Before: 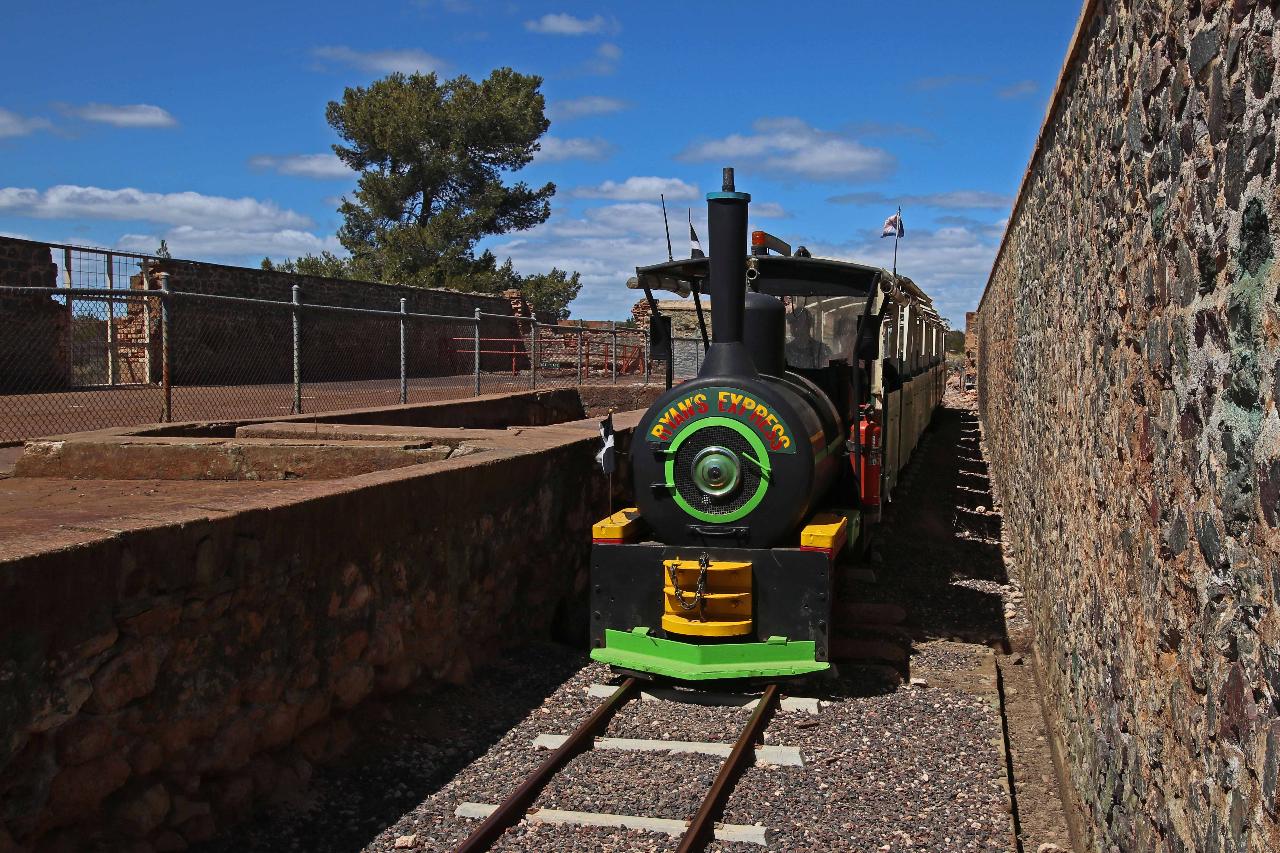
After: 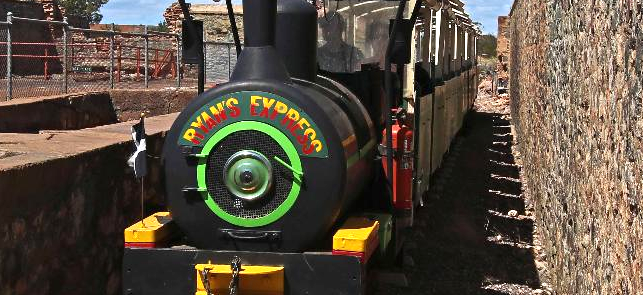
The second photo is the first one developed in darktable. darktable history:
crop: left 36.607%, top 34.735%, right 13.146%, bottom 30.611%
exposure: black level correction 0, exposure 0.7 EV, compensate exposure bias true, compensate highlight preservation false
